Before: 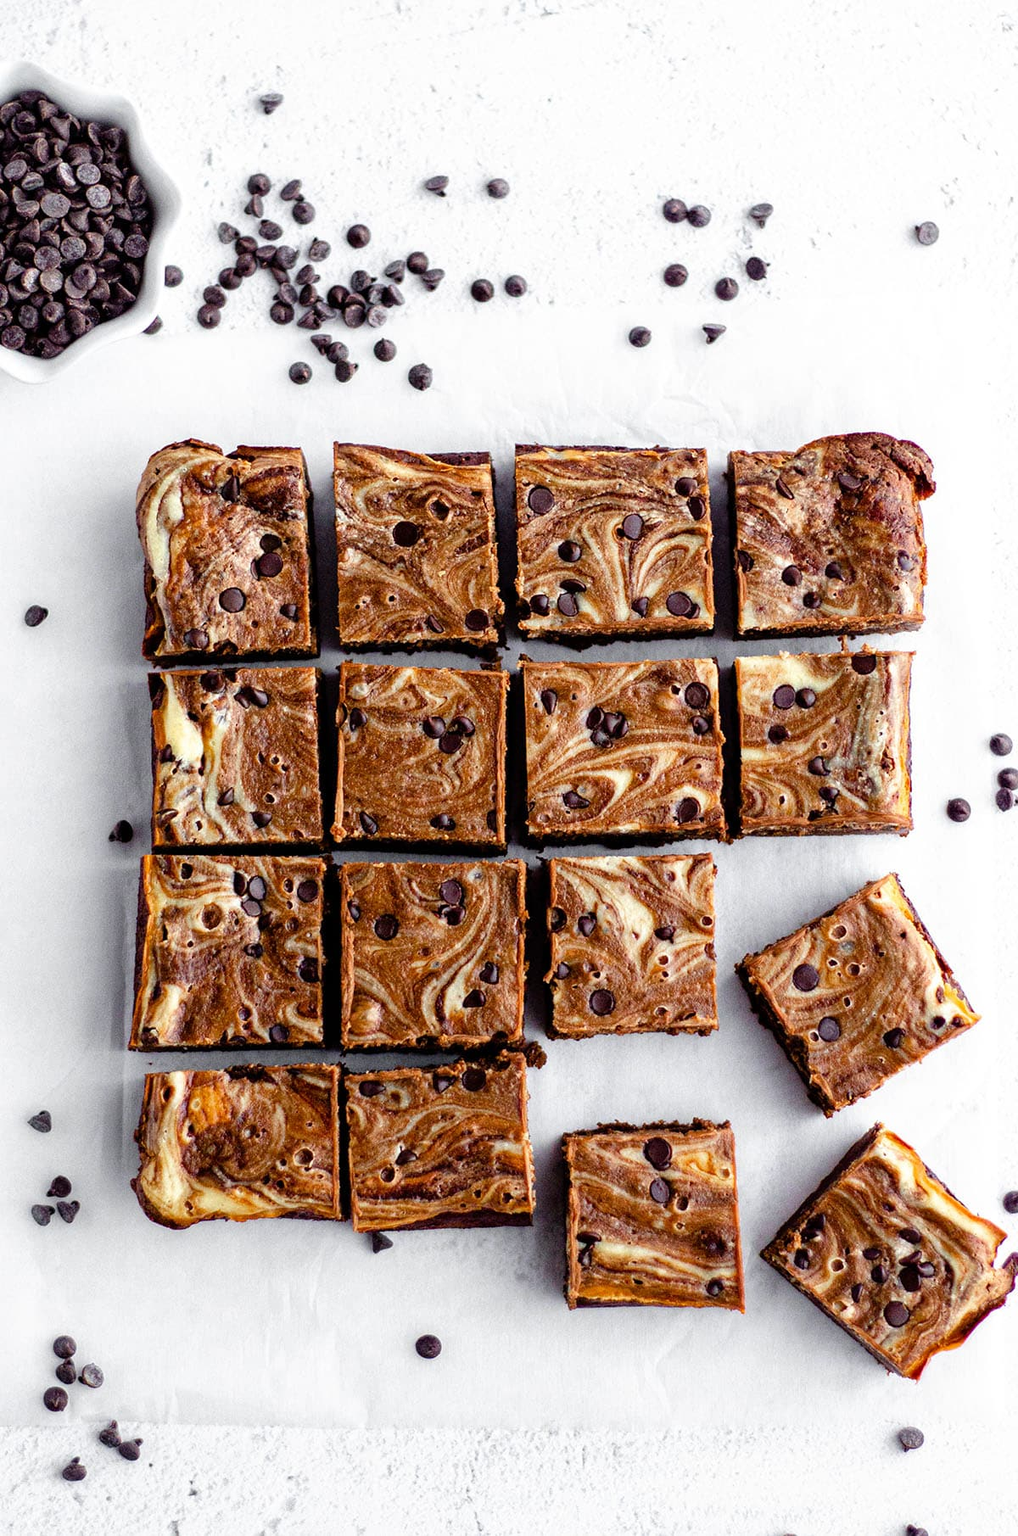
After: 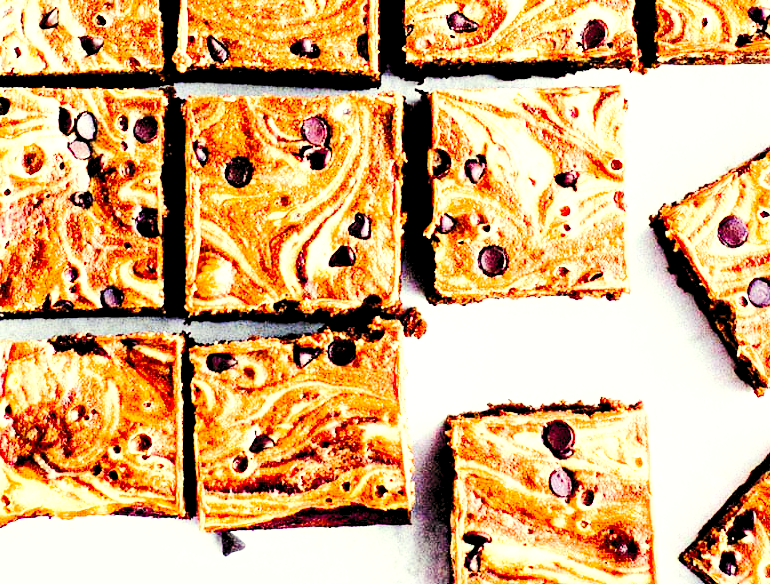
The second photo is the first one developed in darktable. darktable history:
shadows and highlights: shadows 37.85, highlights -27.52, soften with gaussian
exposure: black level correction 0, exposure 1.199 EV, compensate exposure bias true, compensate highlight preservation false
tone curve: curves: ch0 [(0, 0) (0.105, 0.068) (0.181, 0.14) (0.28, 0.259) (0.384, 0.404) (0.485, 0.531) (0.638, 0.681) (0.87, 0.883) (1, 0.977)]; ch1 [(0, 0) (0.161, 0.092) (0.35, 0.33) (0.379, 0.401) (0.456, 0.469) (0.501, 0.499) (0.516, 0.524) (0.562, 0.569) (0.635, 0.646) (1, 1)]; ch2 [(0, 0) (0.371, 0.362) (0.437, 0.437) (0.5, 0.5) (0.53, 0.524) (0.56, 0.561) (0.622, 0.606) (1, 1)], preserve colors none
filmic rgb: black relative exposure -5.08 EV, white relative exposure 4 EV, hardness 2.9, contrast 1.397, highlights saturation mix -29.42%, iterations of high-quality reconstruction 0
crop: left 18.132%, top 50.901%, right 17.668%, bottom 16.819%
levels: levels [0.008, 0.318, 0.836]
color correction: highlights a* -5.78, highlights b* 11.25
